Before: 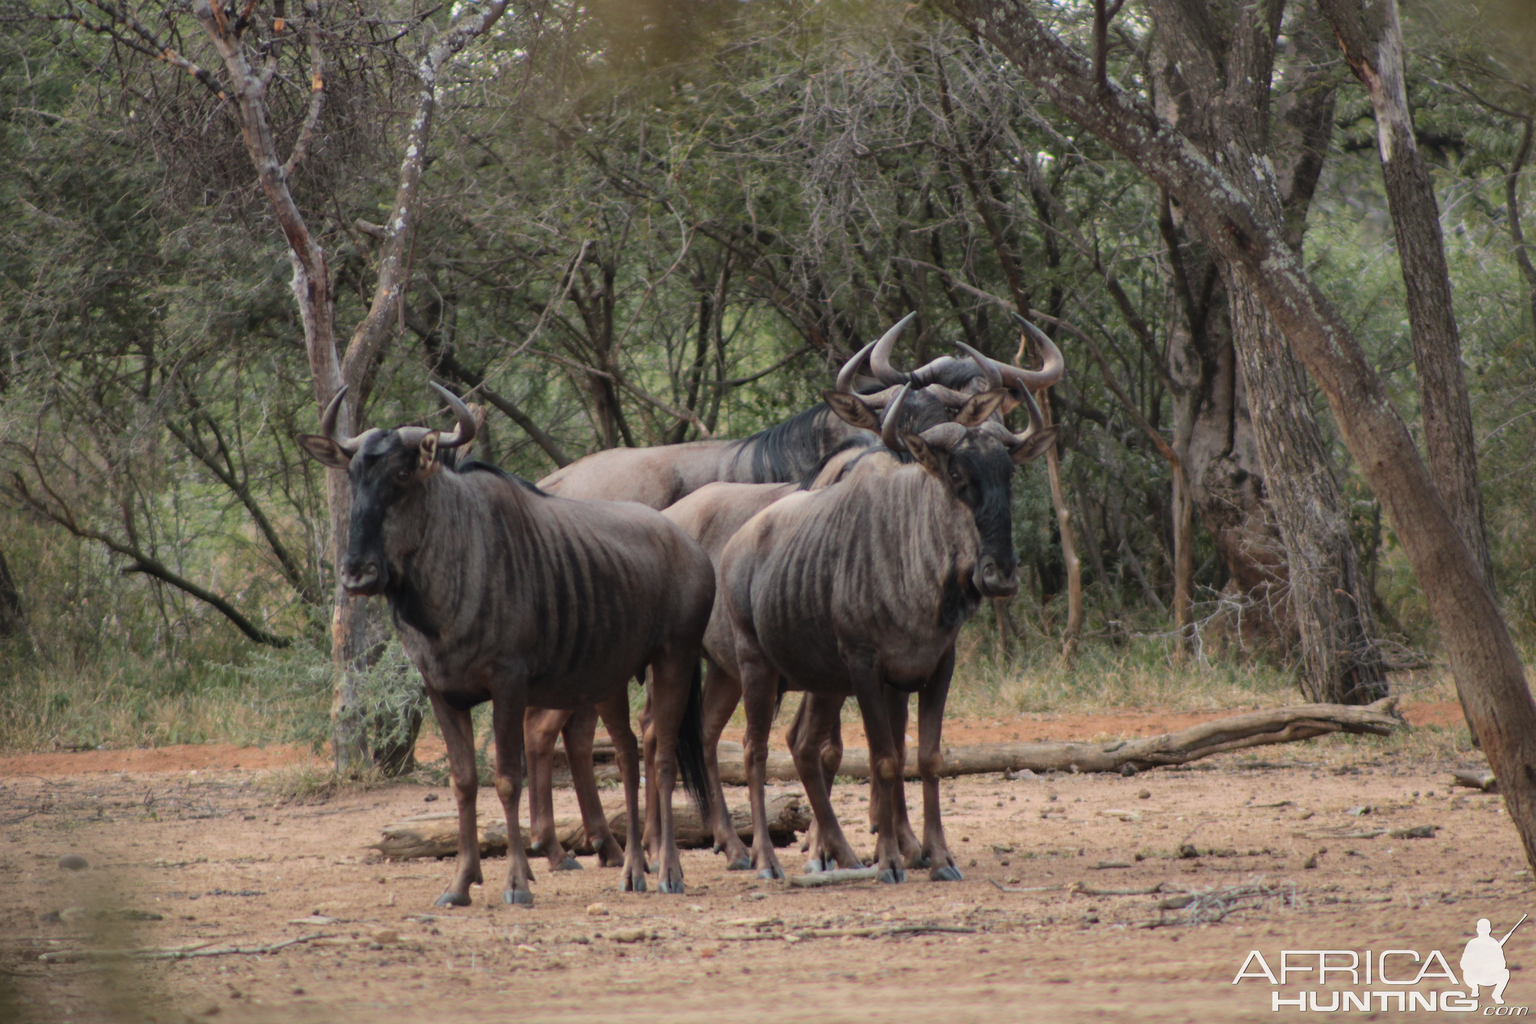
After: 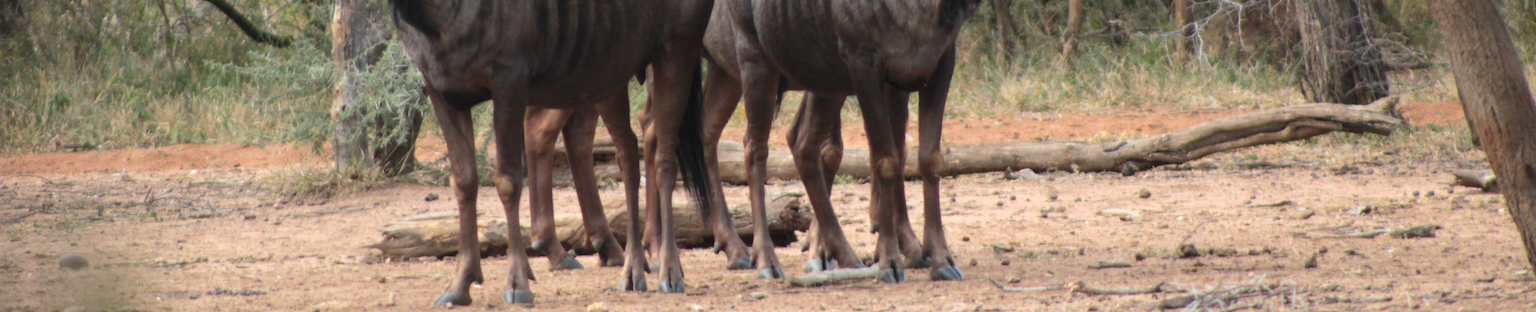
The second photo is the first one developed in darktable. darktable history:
tone equalizer: on, module defaults
crop and rotate: top 58.68%, bottom 10.835%
exposure: black level correction 0, exposure 0.498 EV, compensate highlight preservation false
